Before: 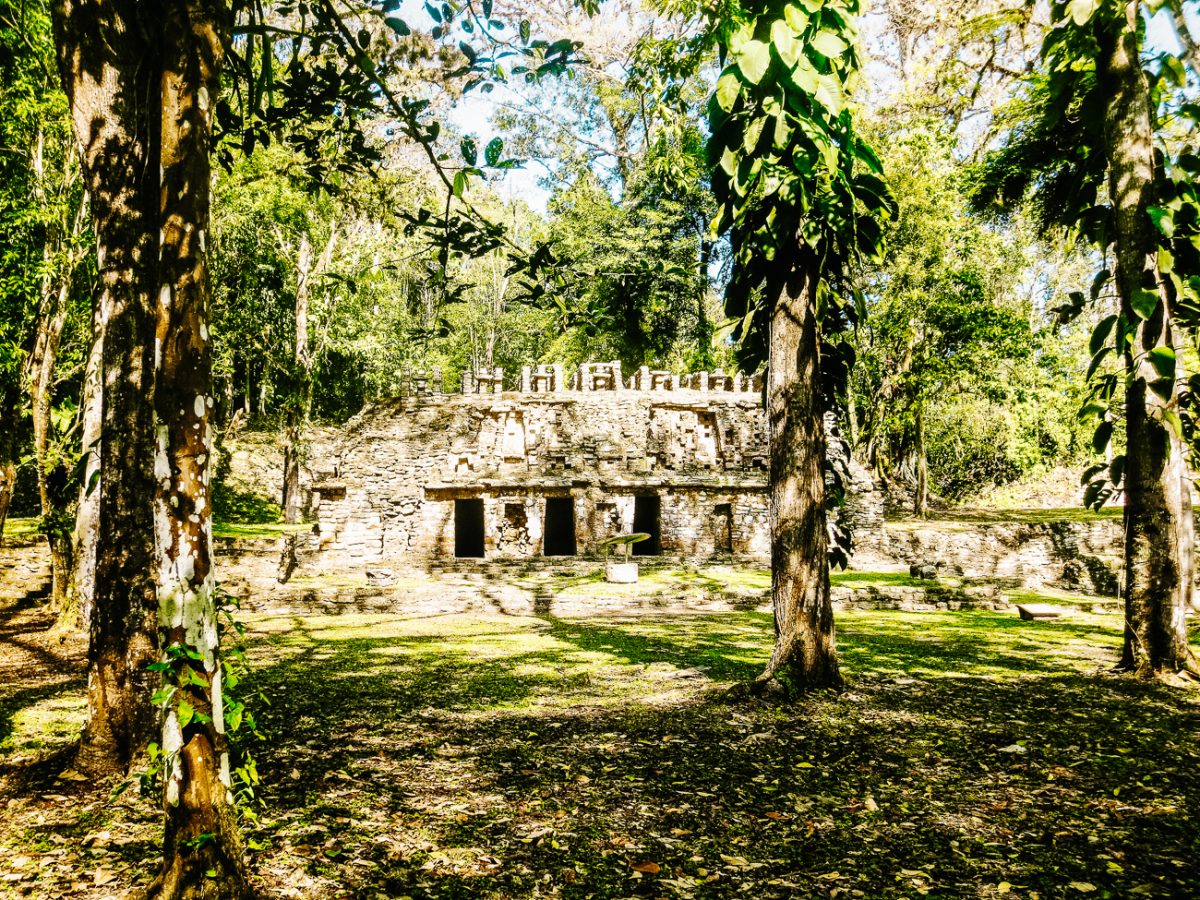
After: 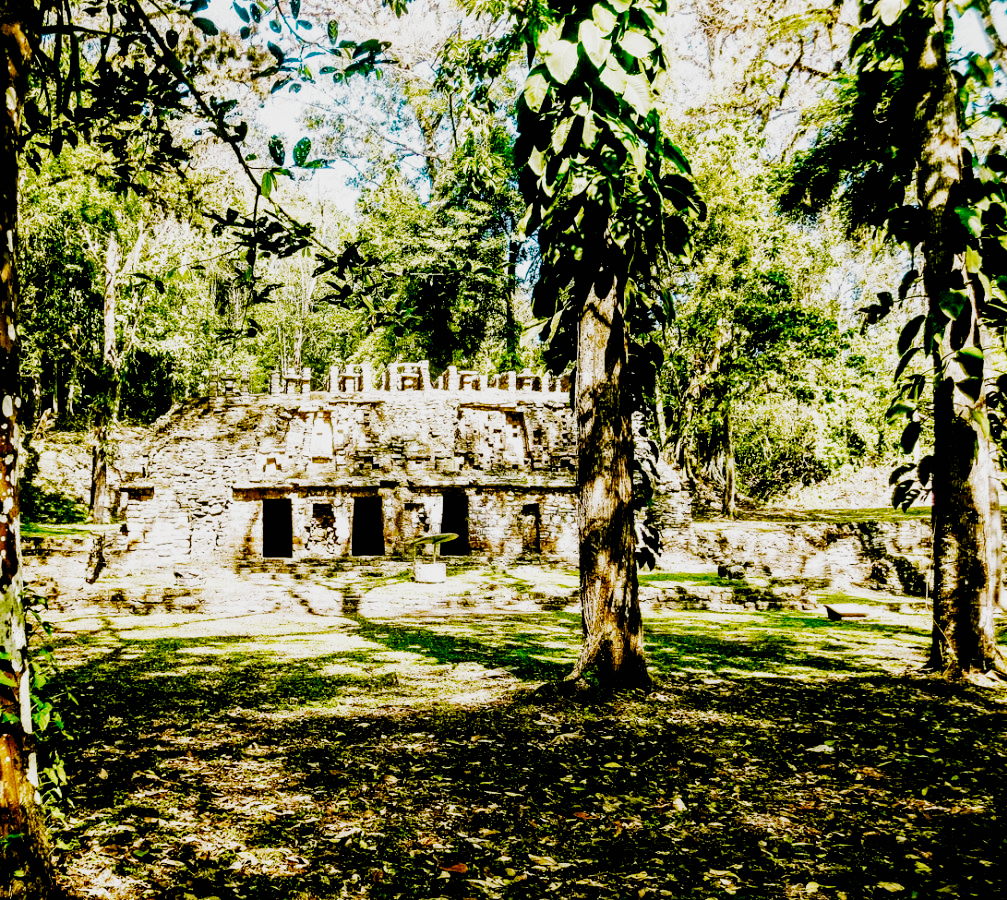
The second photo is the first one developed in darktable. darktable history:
color balance rgb: perceptual saturation grading › global saturation 20%, perceptual saturation grading › highlights -25.444%, perceptual saturation grading › shadows 25.002%, global vibrance 20%
filmic rgb: black relative exposure -4.04 EV, white relative exposure 2.99 EV, hardness 2.99, contrast 1.405, add noise in highlights 0, preserve chrominance no, color science v3 (2019), use custom middle-gray values true, contrast in highlights soft
crop: left 16.039%
